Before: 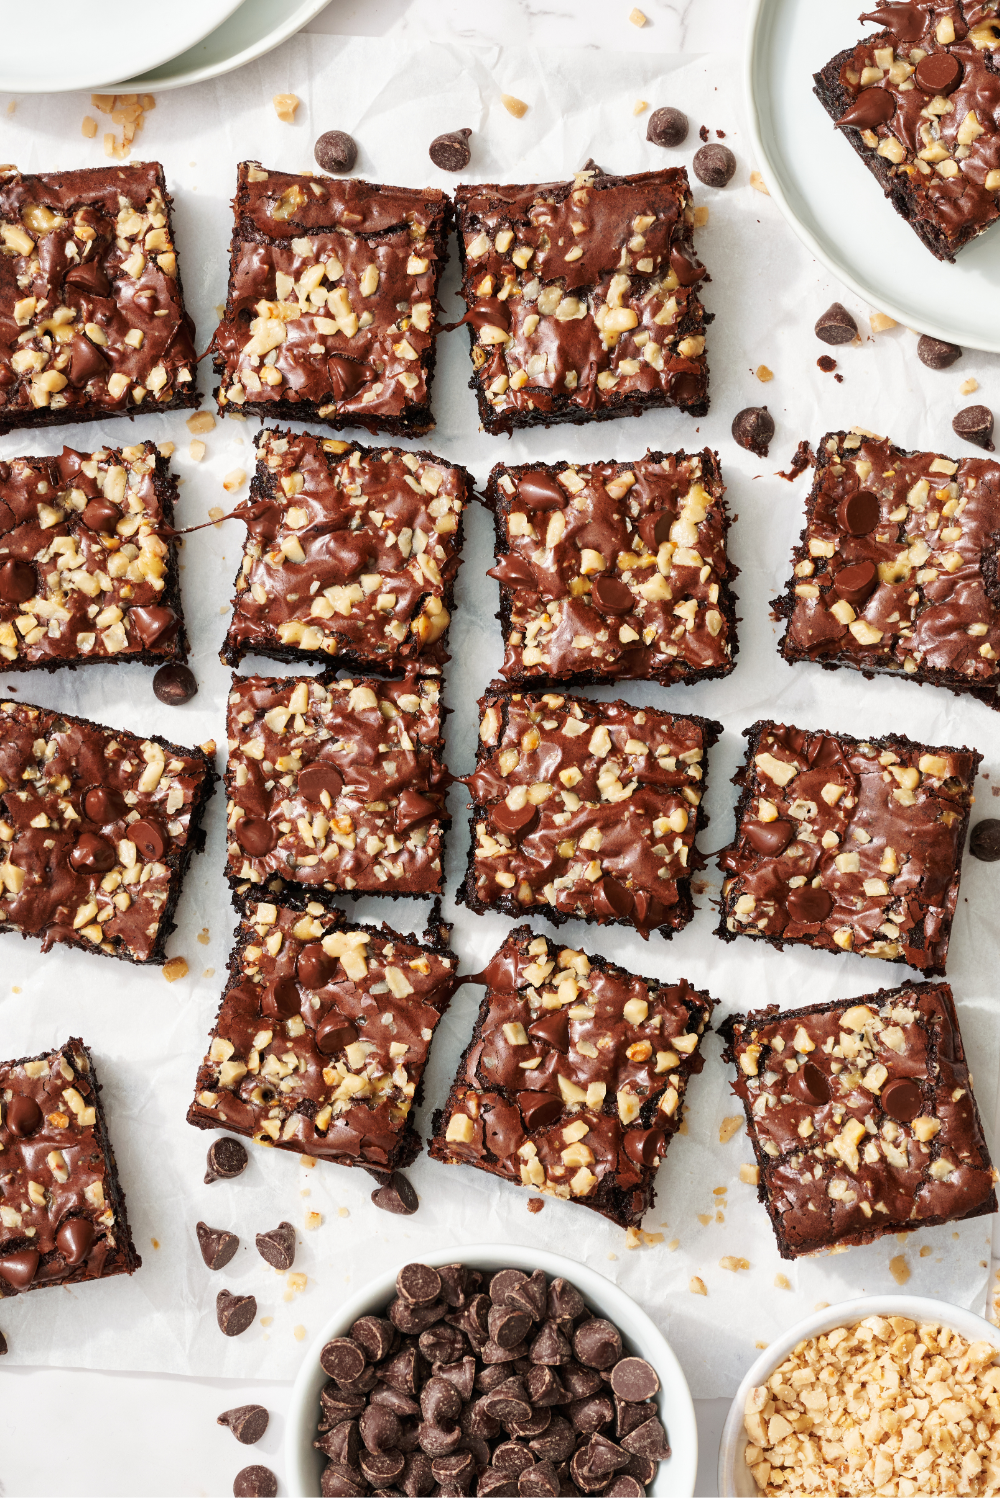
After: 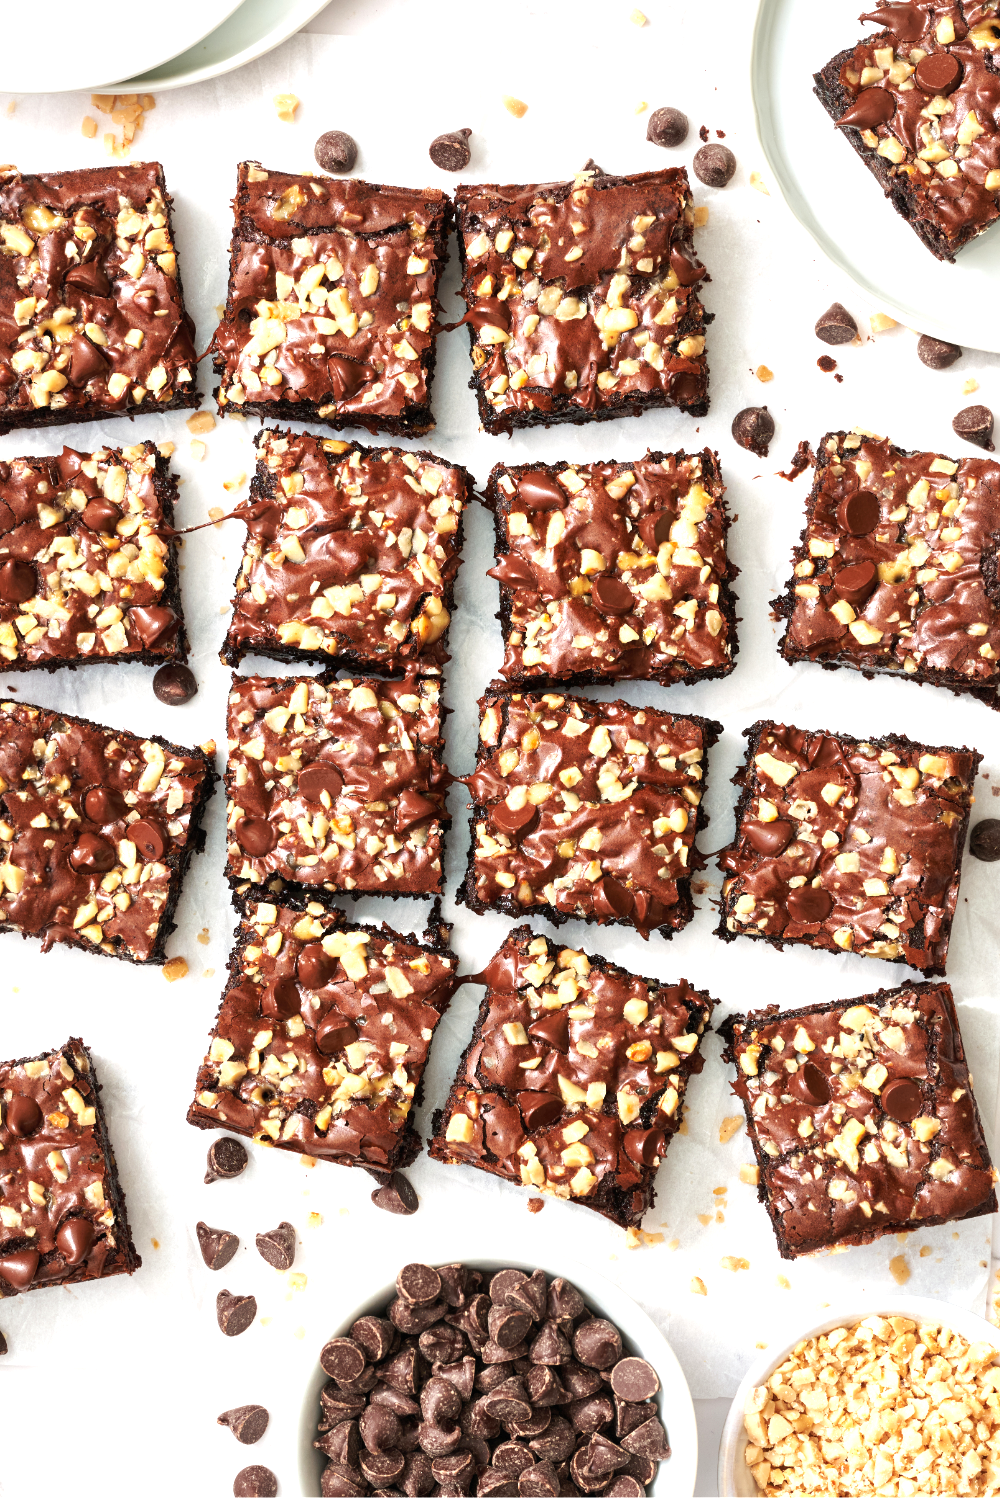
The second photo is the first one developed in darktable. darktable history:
tone equalizer: on, module defaults
exposure: exposure 0.6 EV, compensate highlight preservation false
